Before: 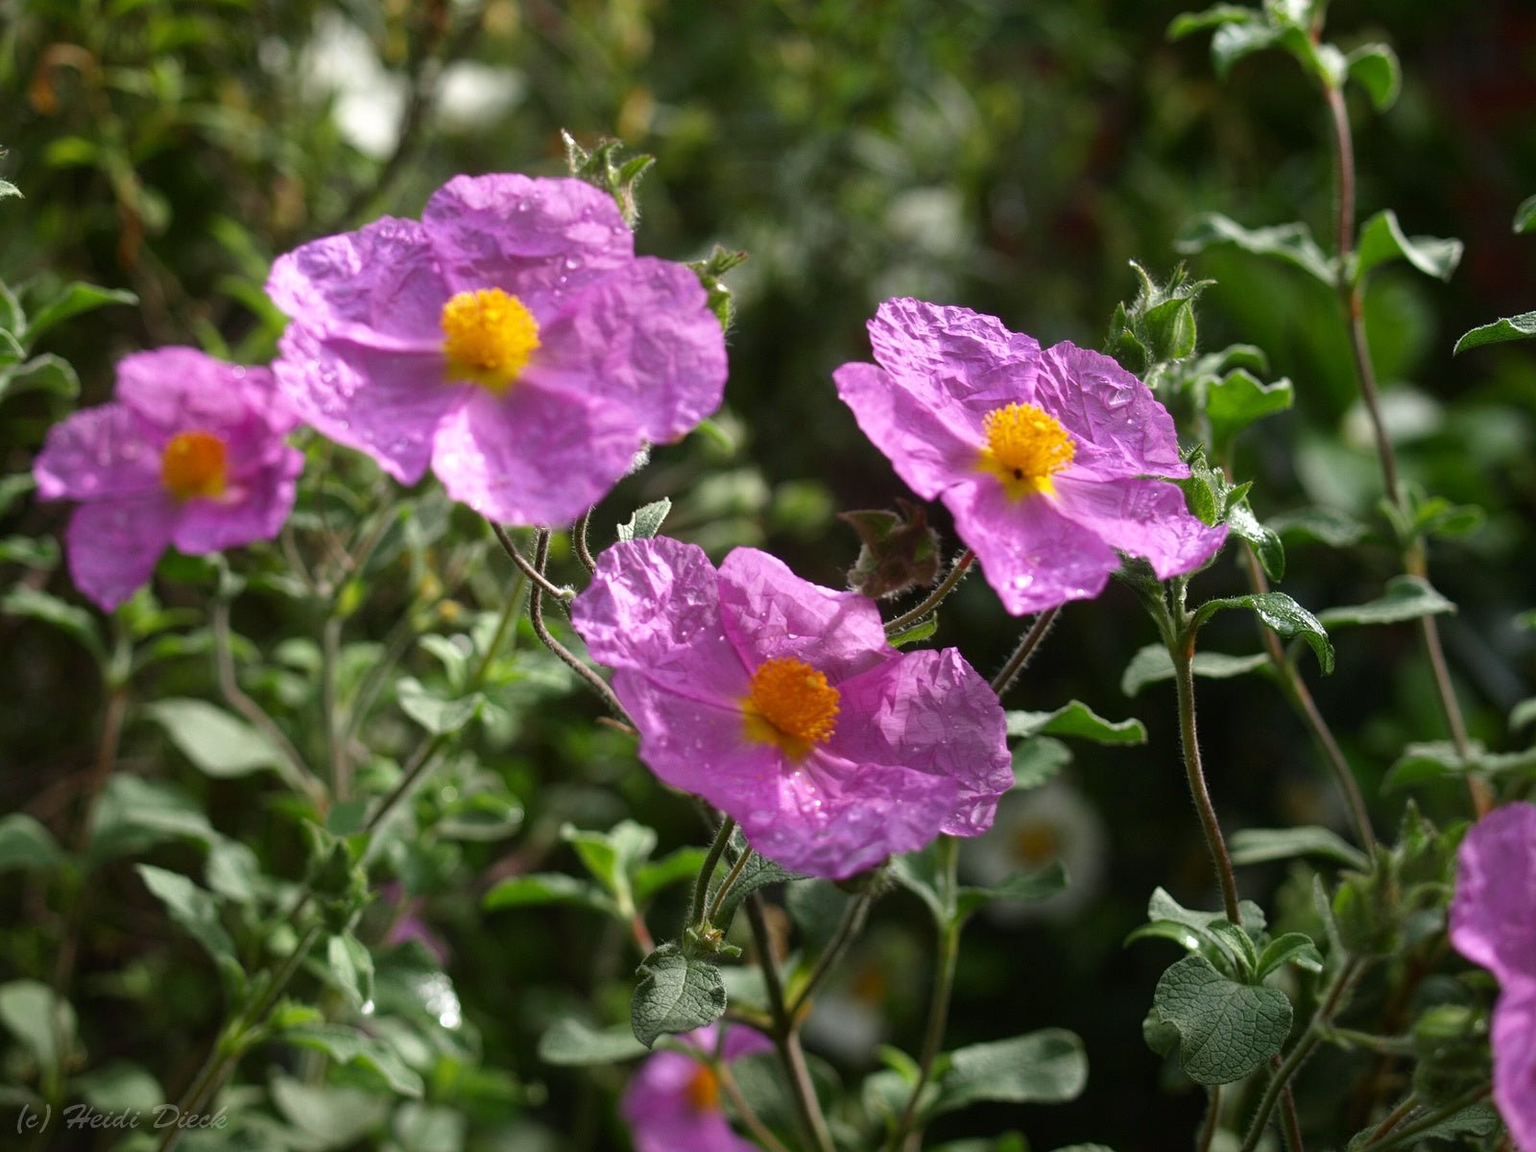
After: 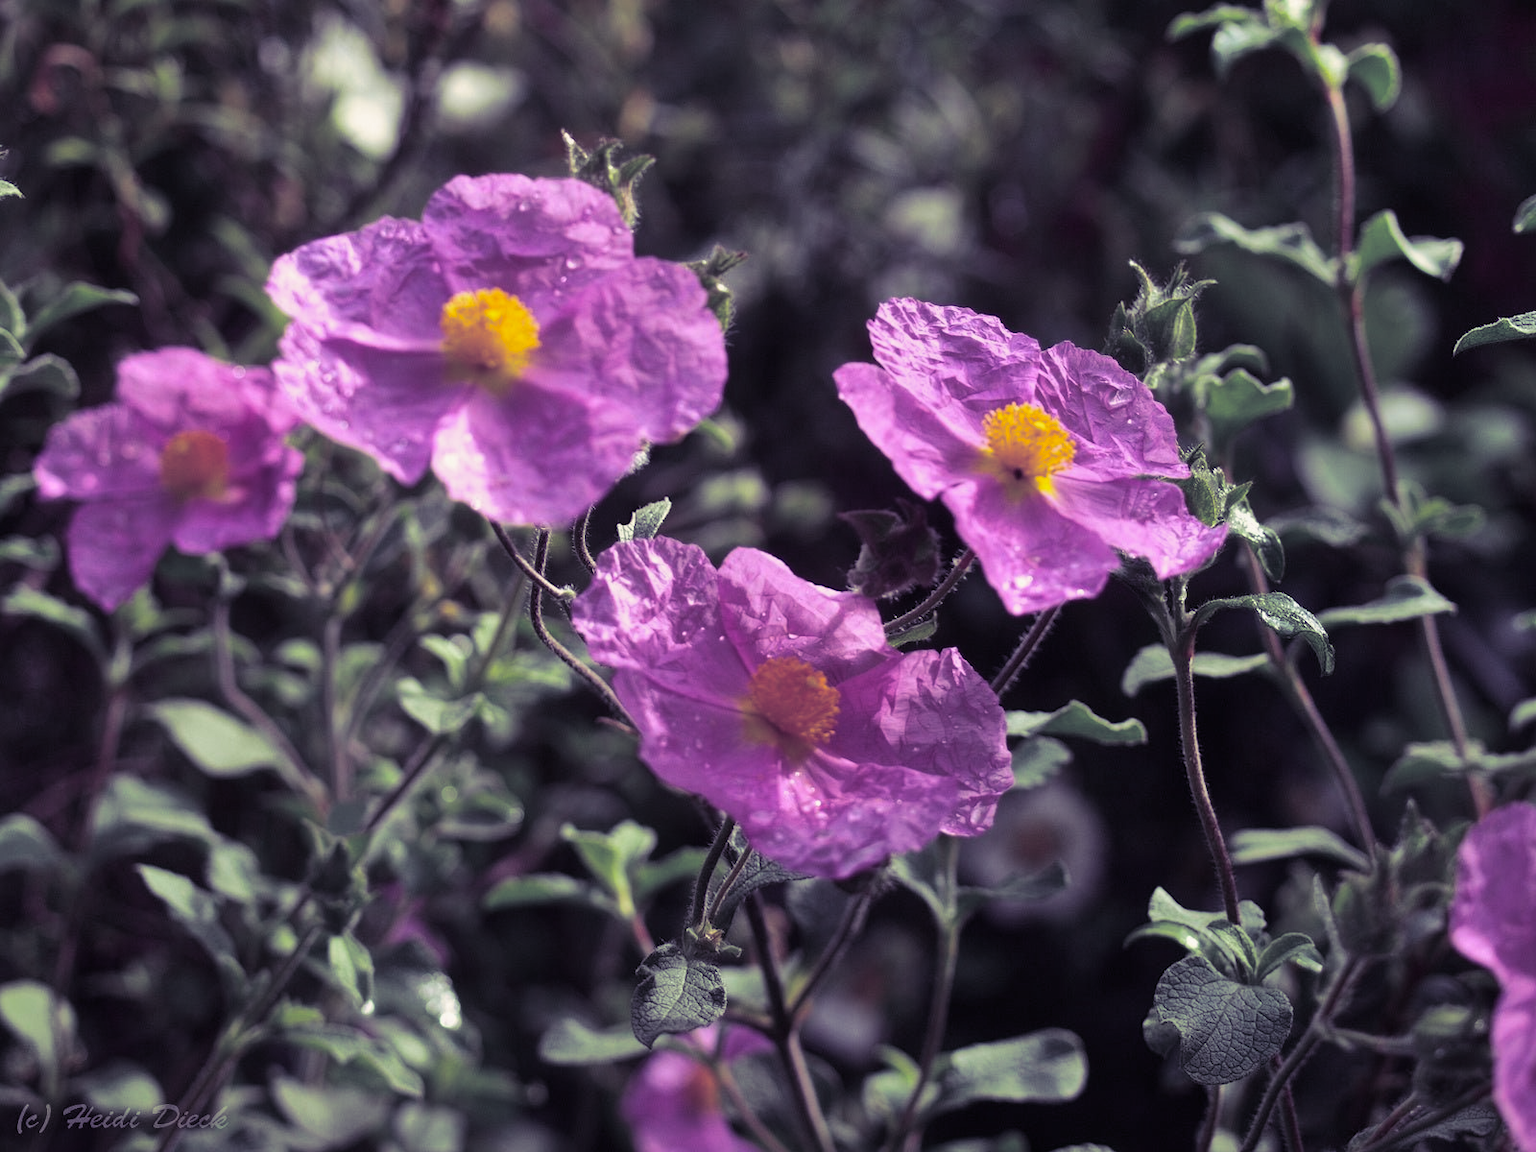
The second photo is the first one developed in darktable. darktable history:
shadows and highlights: white point adjustment -3.64, highlights -63.34, highlights color adjustment 42%, soften with gaussian
split-toning: shadows › hue 255.6°, shadows › saturation 0.66, highlights › hue 43.2°, highlights › saturation 0.68, balance -50.1
